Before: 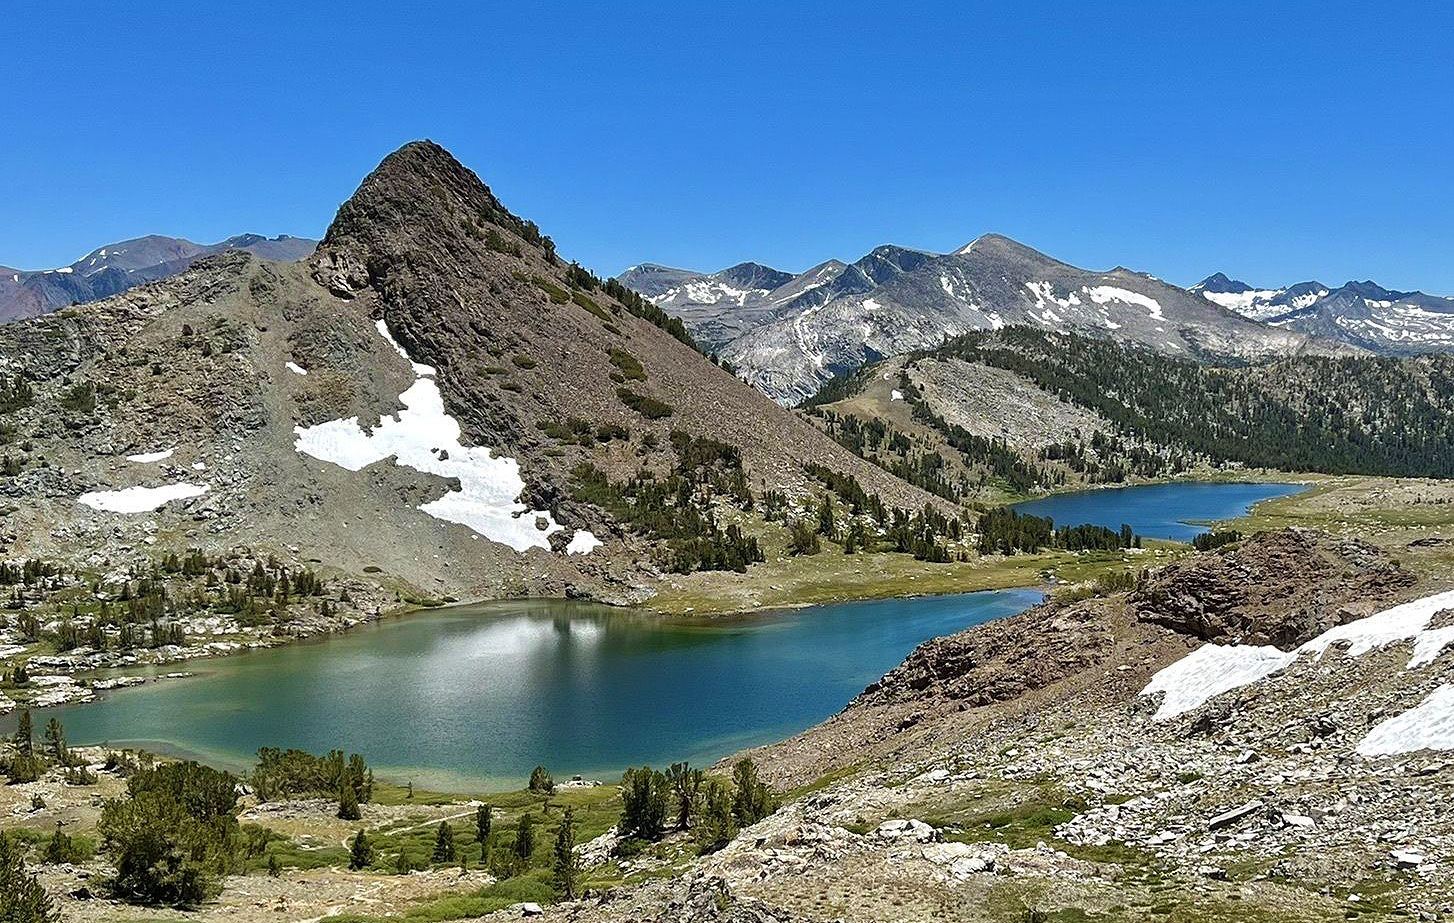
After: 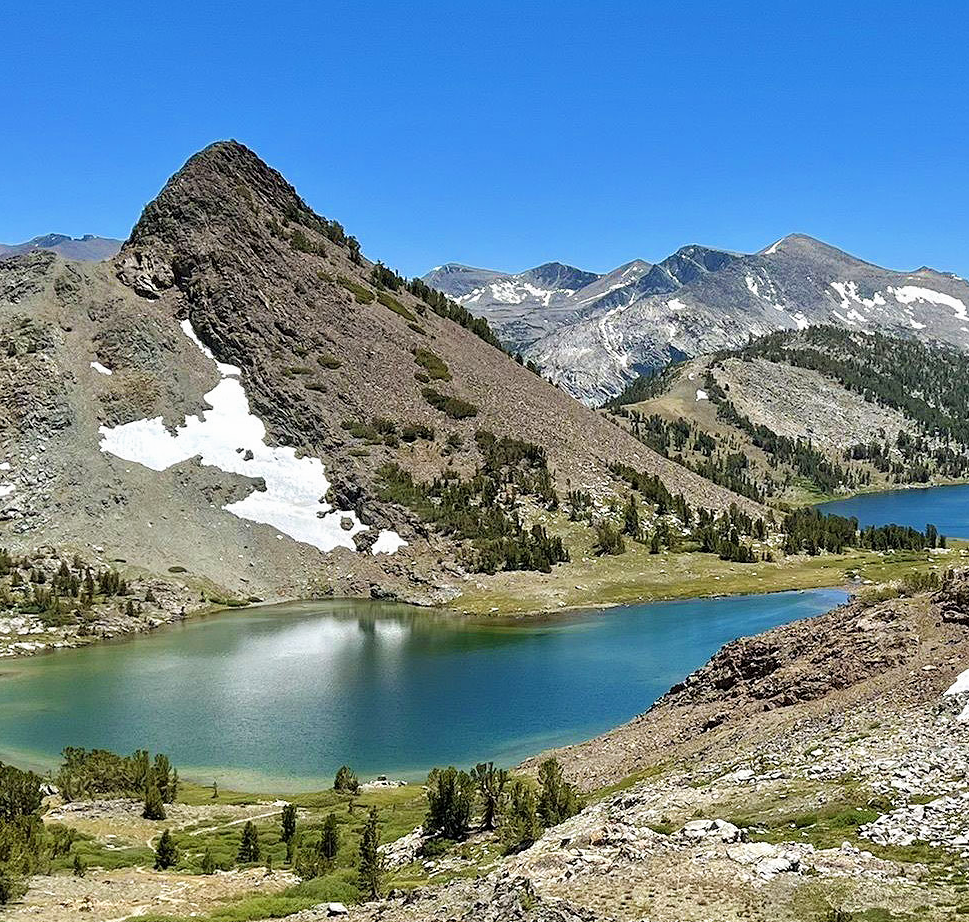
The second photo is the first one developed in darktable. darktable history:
crop and rotate: left 13.456%, right 19.897%
filmic rgb: black relative exposure -14.86 EV, white relative exposure 3 EV, target black luminance 0%, hardness 9.32, latitude 98.87%, contrast 0.91, shadows ↔ highlights balance 0.646%, add noise in highlights 0, color science v3 (2019), use custom middle-gray values true, contrast in highlights soft
exposure: black level correction 0.001, exposure 0.498 EV, compensate exposure bias true, compensate highlight preservation false
